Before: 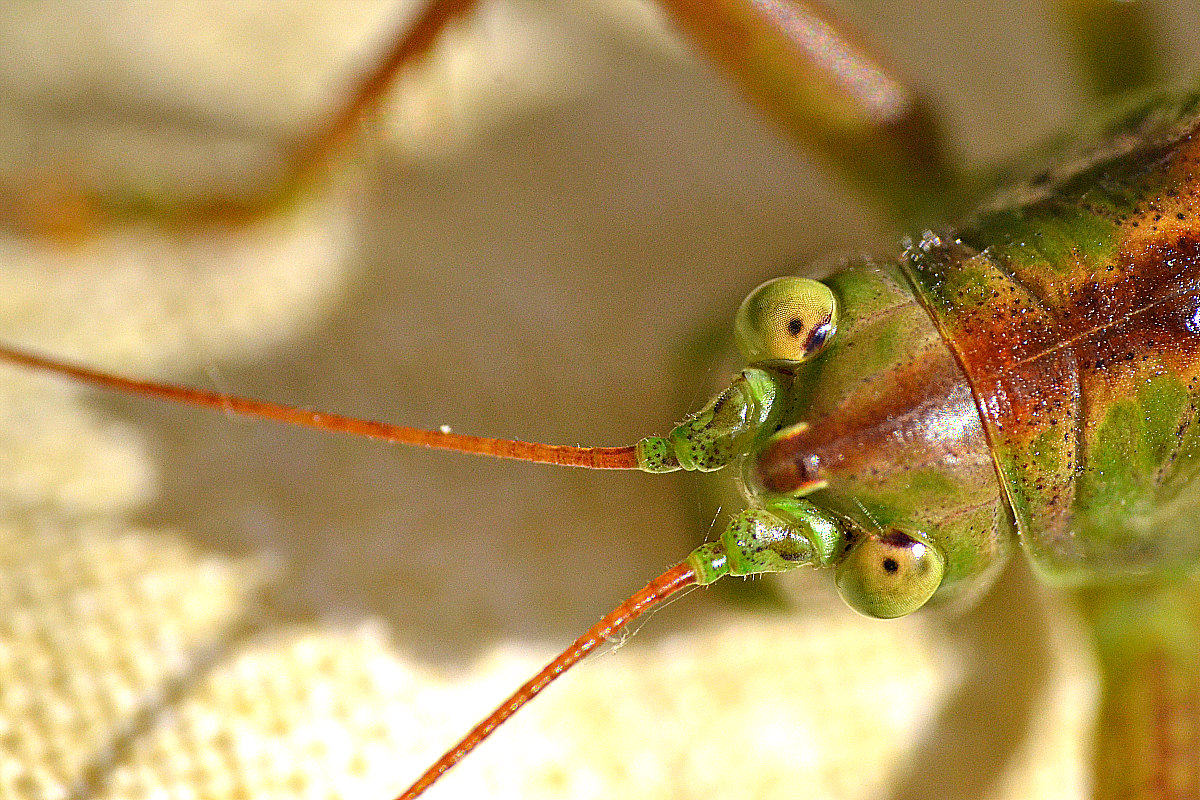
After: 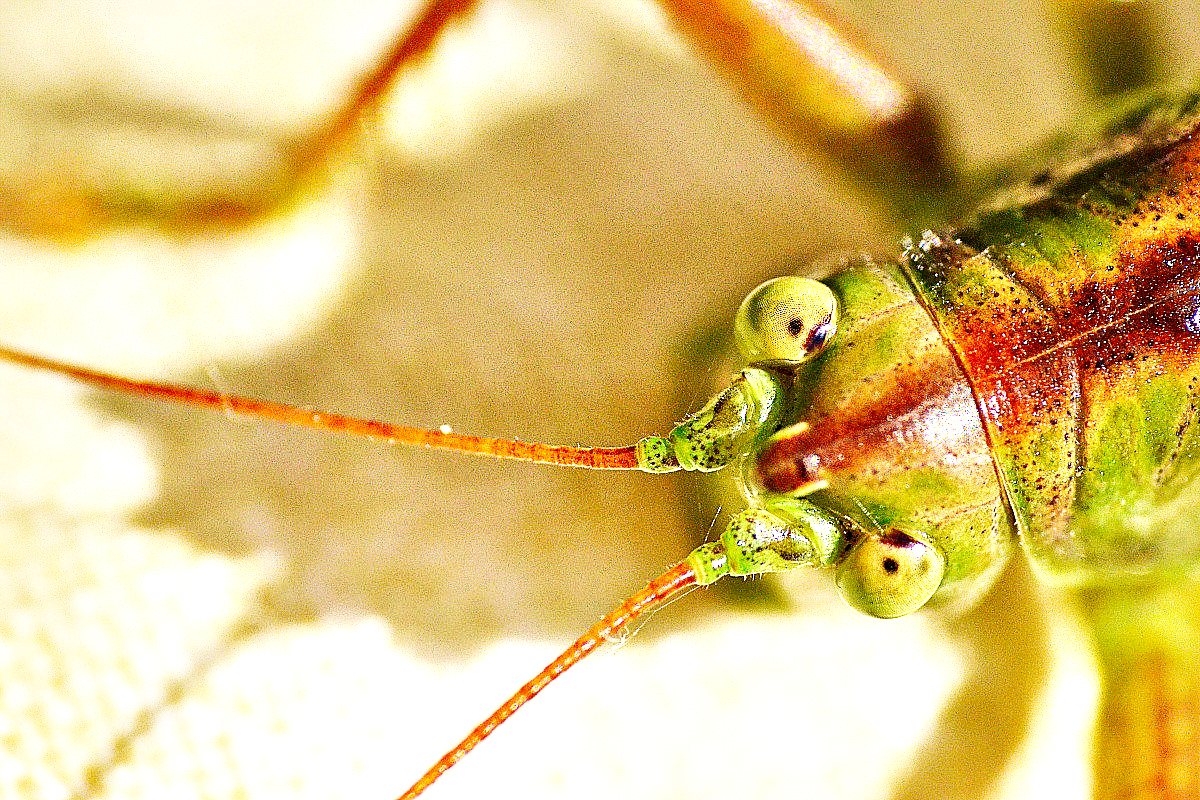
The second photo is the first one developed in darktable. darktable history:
local contrast: mode bilateral grid, contrast 25, coarseness 47, detail 152%, midtone range 0.2
velvia: on, module defaults
base curve: curves: ch0 [(0, 0) (0.007, 0.004) (0.027, 0.03) (0.046, 0.07) (0.207, 0.54) (0.442, 0.872) (0.673, 0.972) (1, 1)], preserve colors none
